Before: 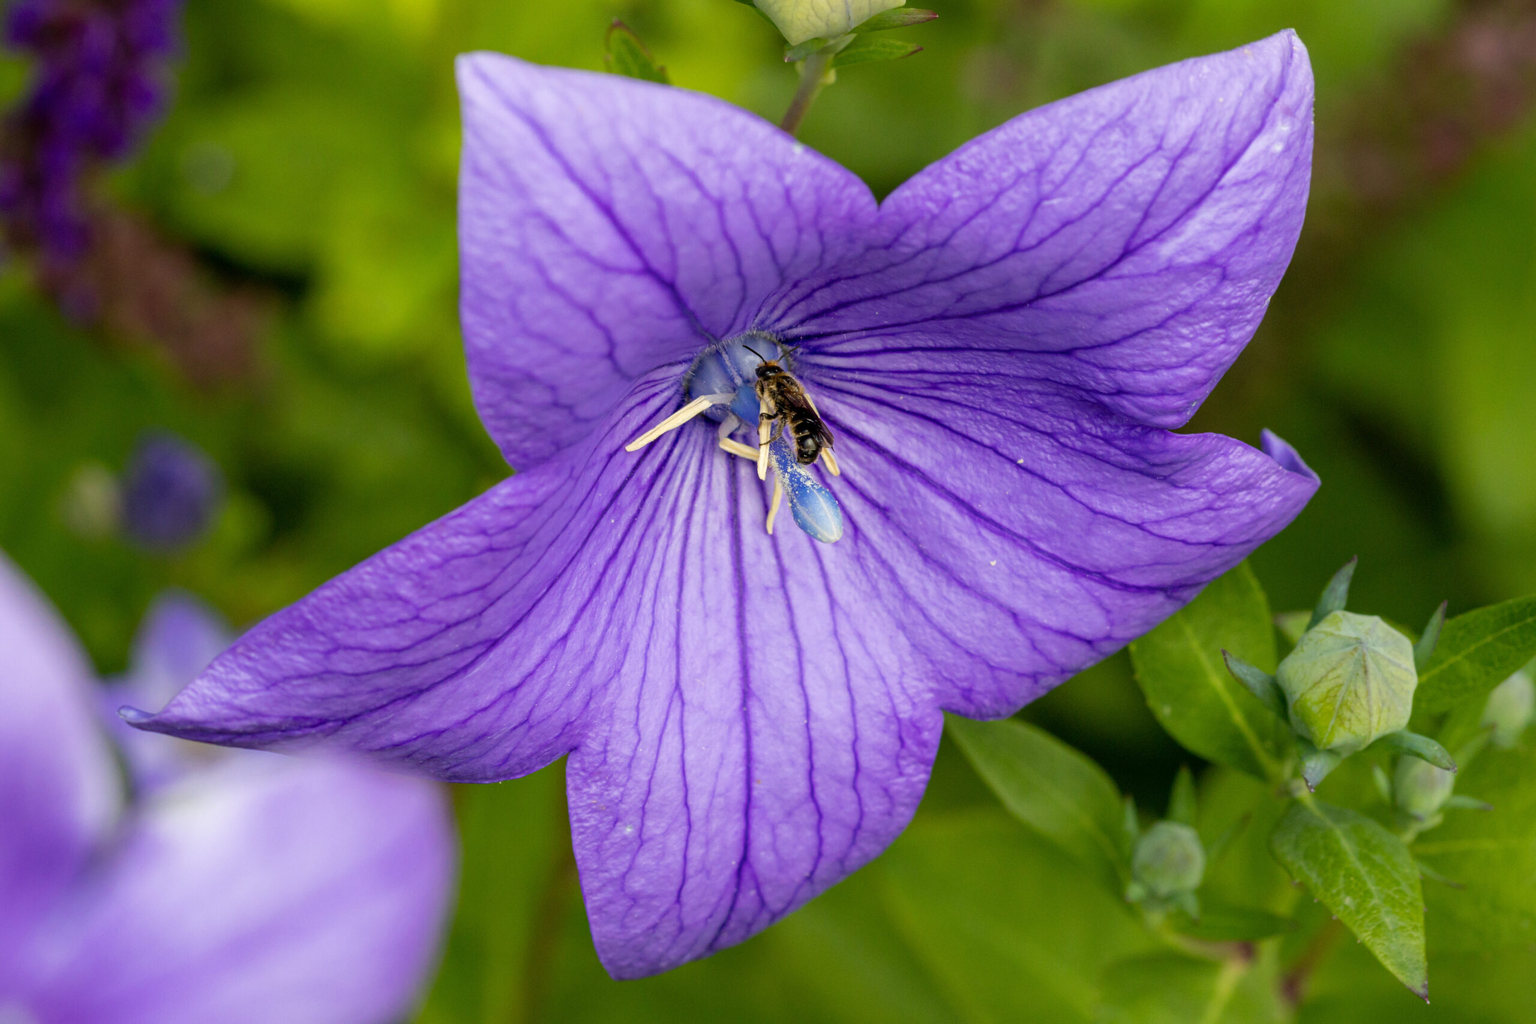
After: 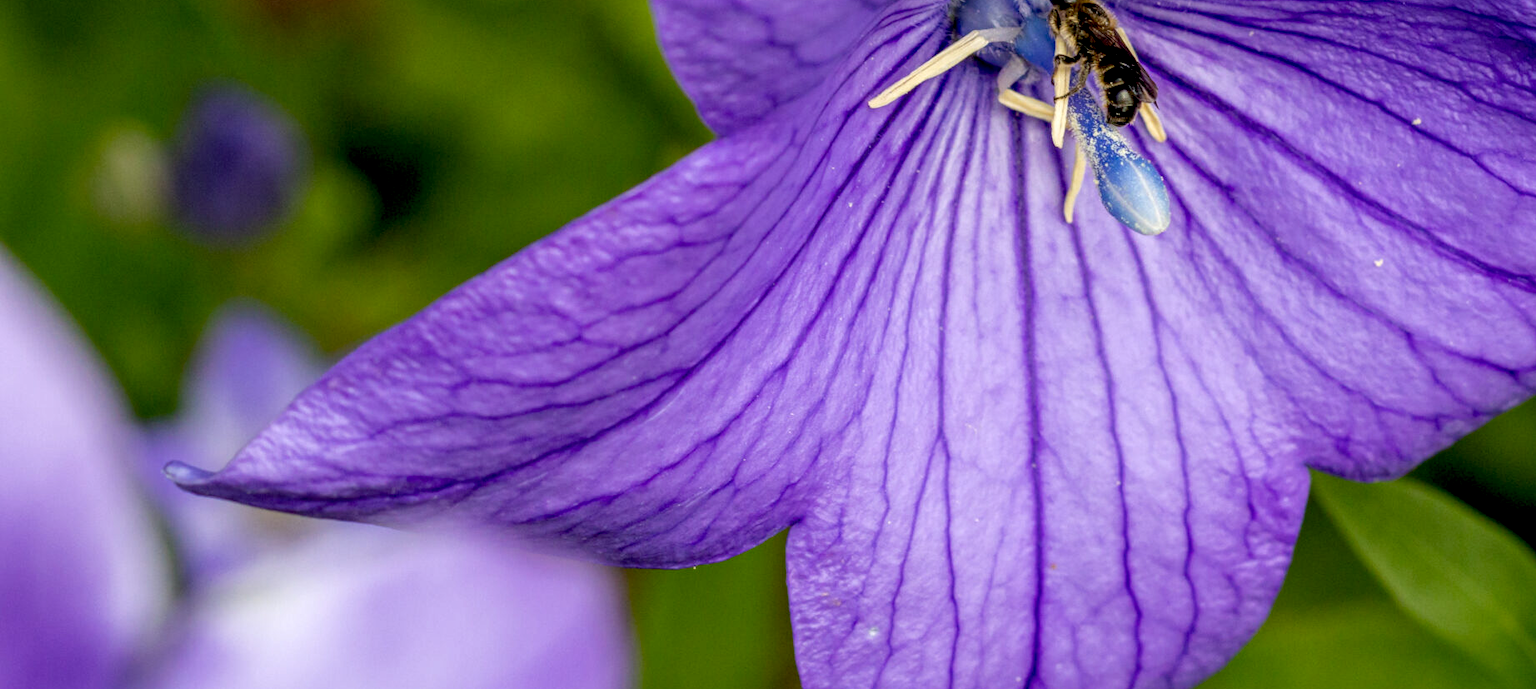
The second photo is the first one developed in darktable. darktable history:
exposure: black level correction 0.009, compensate highlight preservation false
crop: top 36.498%, right 27.964%, bottom 14.995%
local contrast: on, module defaults
